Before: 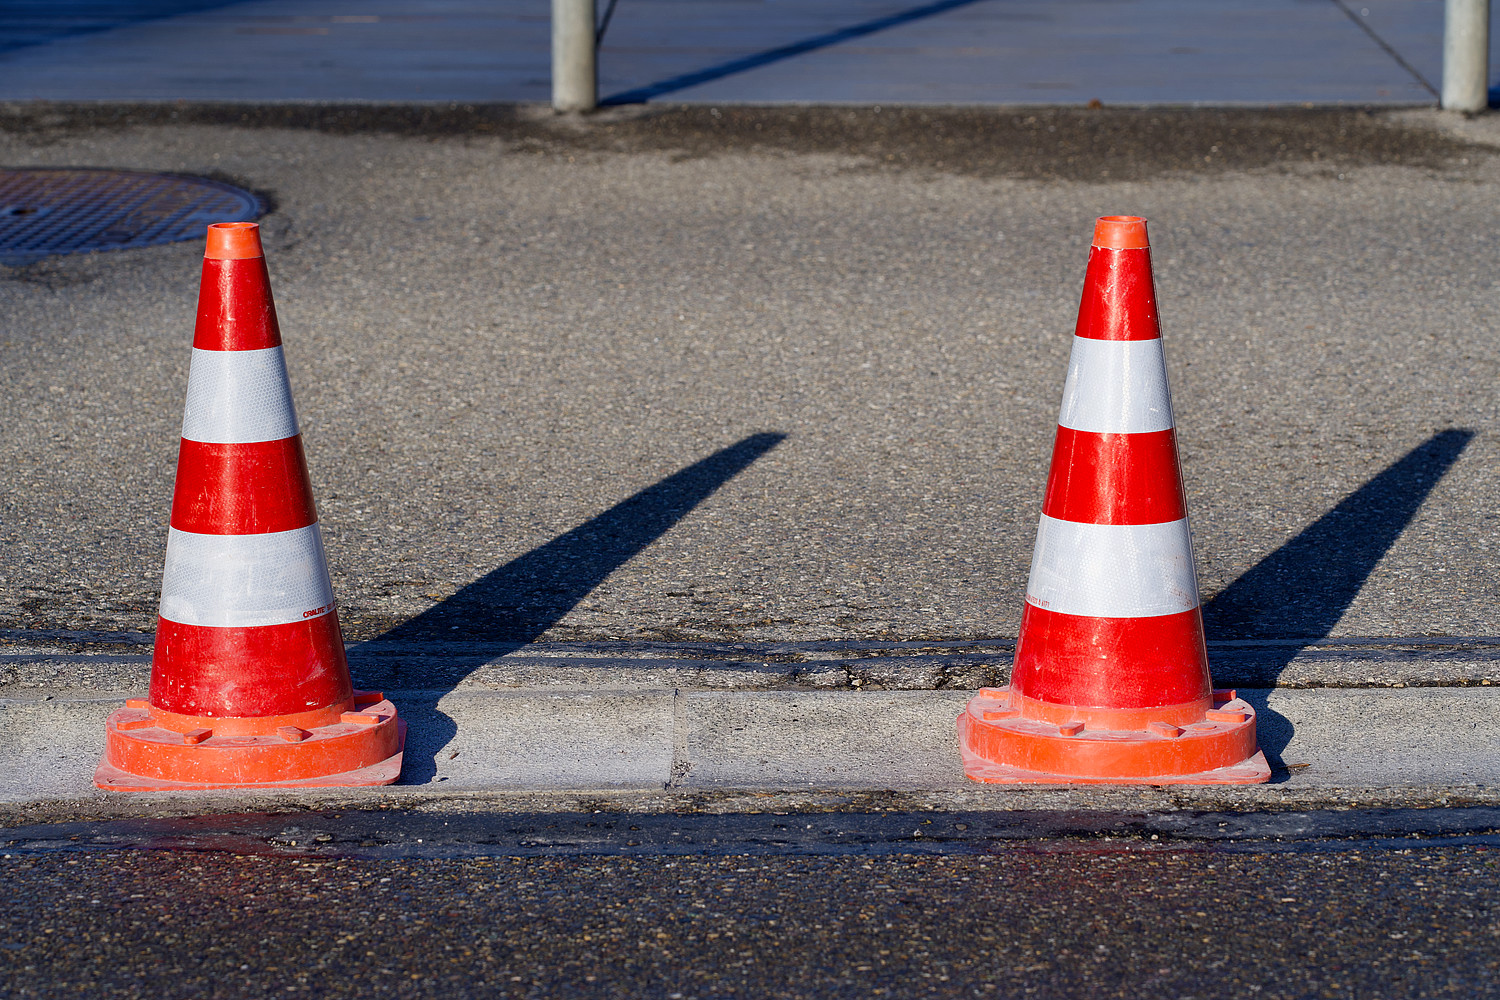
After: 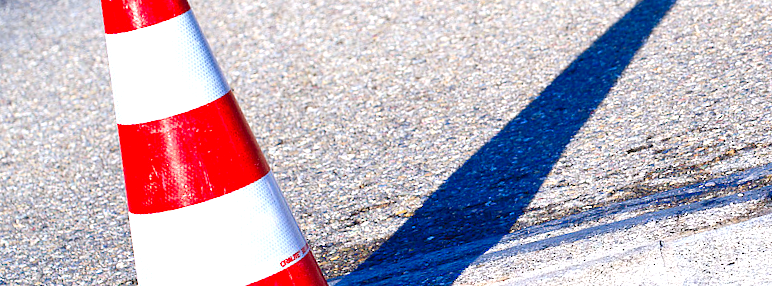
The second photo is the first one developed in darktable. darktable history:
rotate and perspective: rotation -14.8°, crop left 0.1, crop right 0.903, crop top 0.25, crop bottom 0.748
sharpen: radius 2.883, amount 0.868, threshold 47.523
contrast brightness saturation: saturation 0.1
tone equalizer: -8 EV -0.75 EV, -7 EV -0.7 EV, -6 EV -0.6 EV, -5 EV -0.4 EV, -3 EV 0.4 EV, -2 EV 0.6 EV, -1 EV 0.7 EV, +0 EV 0.75 EV, edges refinement/feathering 500, mask exposure compensation -1.57 EV, preserve details no
levels: levels [0, 0.397, 0.955]
crop: top 44.483%, right 43.593%, bottom 12.892%
exposure: exposure 0.6 EV, compensate highlight preservation false
color correction: highlights a* -0.772, highlights b* -8.92
